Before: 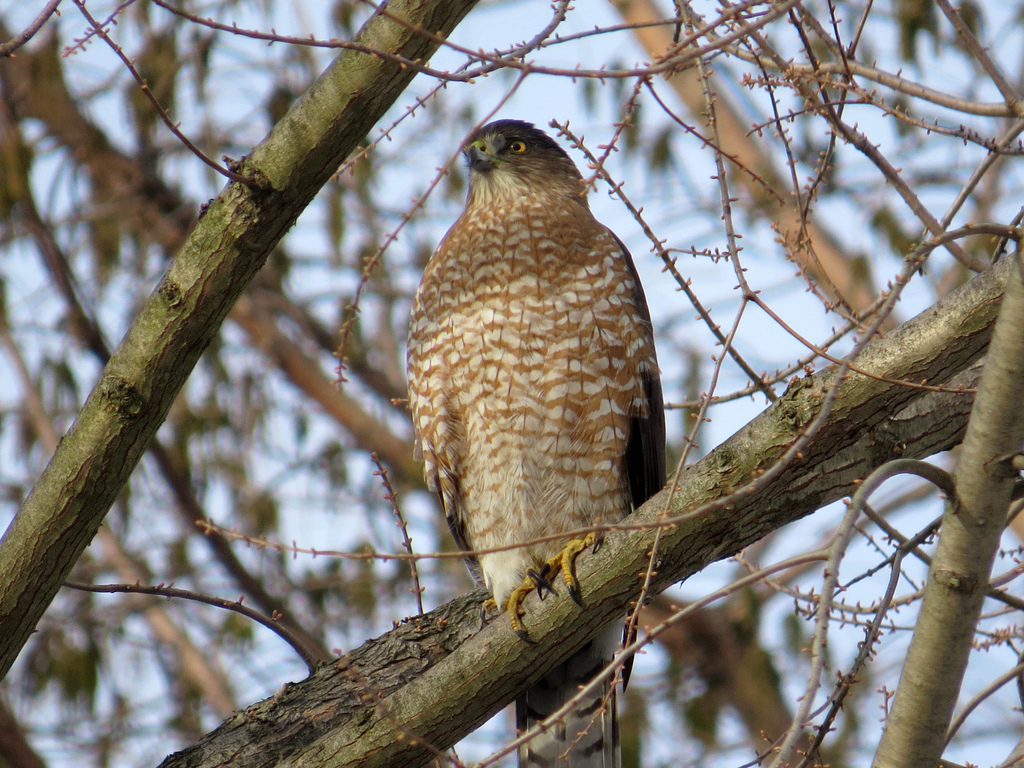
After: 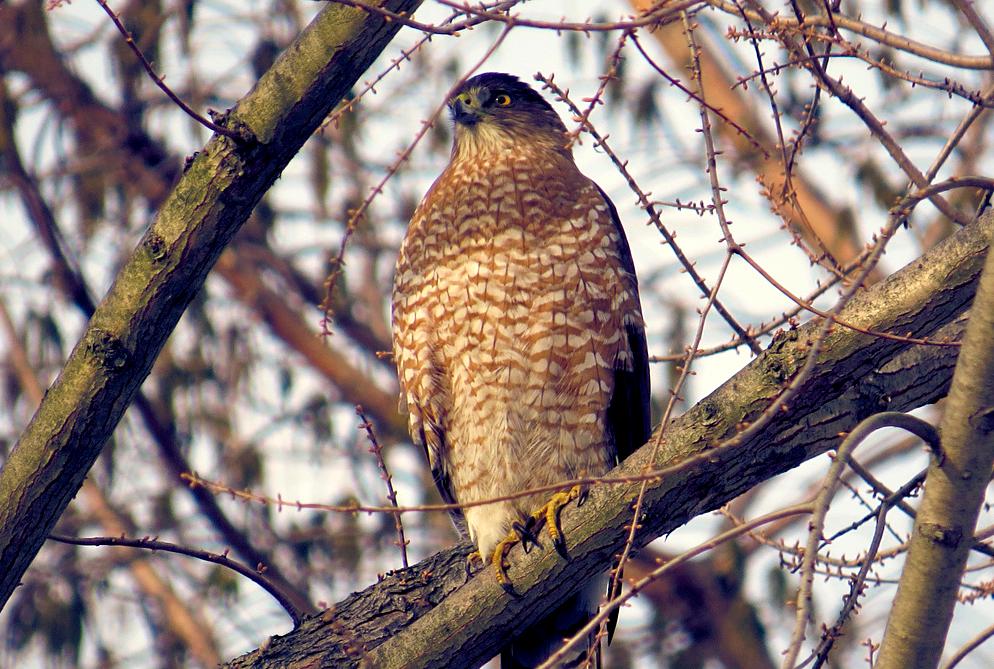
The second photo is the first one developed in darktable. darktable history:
white balance: red 1.123, blue 0.83
color balance rgb: shadows lift › luminance -41.13%, shadows lift › chroma 14.13%, shadows lift › hue 260°, power › luminance -3.76%, power › chroma 0.56%, power › hue 40.37°, highlights gain › luminance 16.81%, highlights gain › chroma 2.94%, highlights gain › hue 260°, global offset › luminance -0.29%, global offset › chroma 0.31%, global offset › hue 260°, perceptual saturation grading › global saturation 20%, perceptual saturation grading › highlights -13.92%, perceptual saturation grading › shadows 50%
sharpen: amount 0.2
crop: left 1.507%, top 6.147%, right 1.379%, bottom 6.637%
